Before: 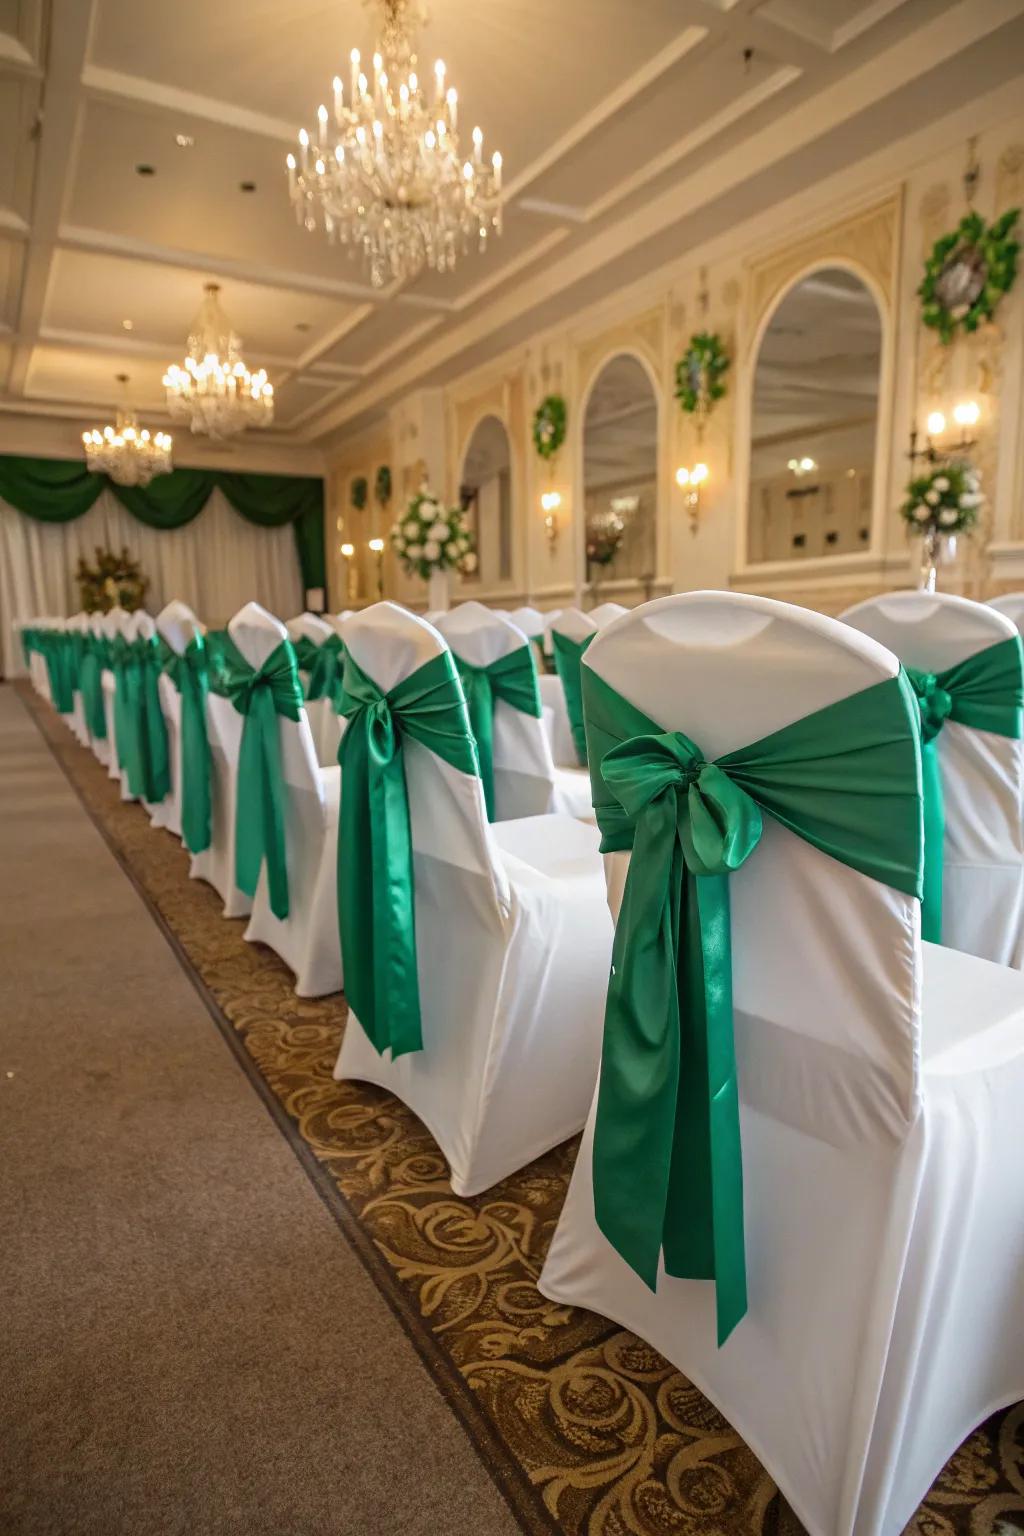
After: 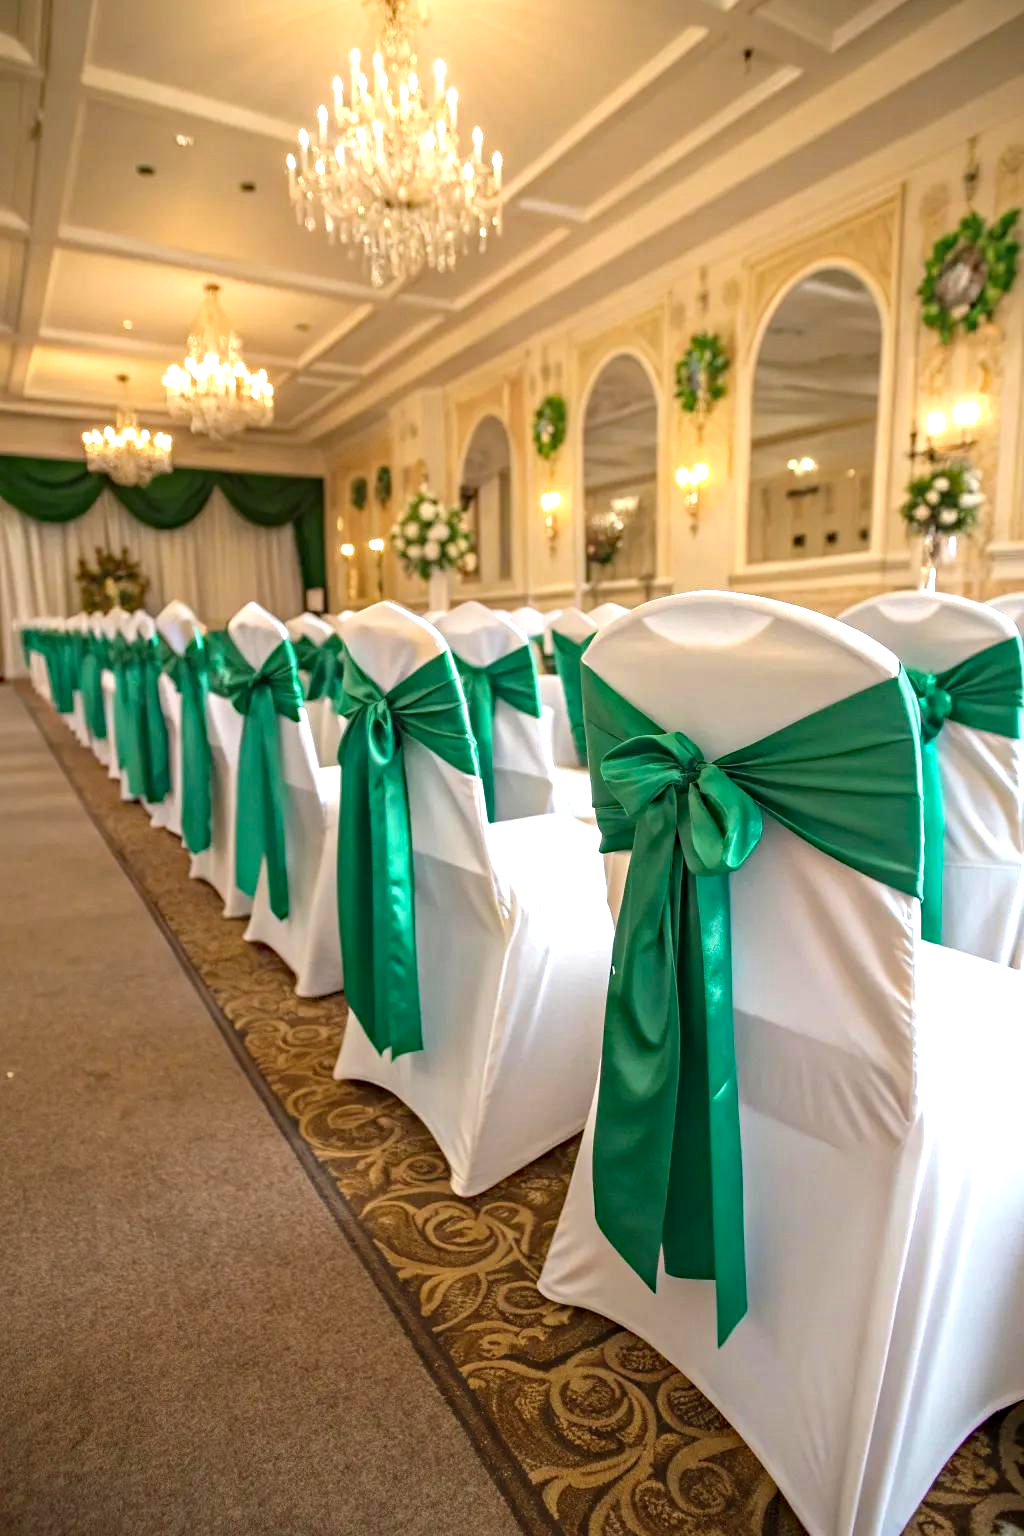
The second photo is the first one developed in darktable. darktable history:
exposure: black level correction 0, exposure 0.693 EV, compensate exposure bias true, compensate highlight preservation false
haze removal: compatibility mode true, adaptive false
